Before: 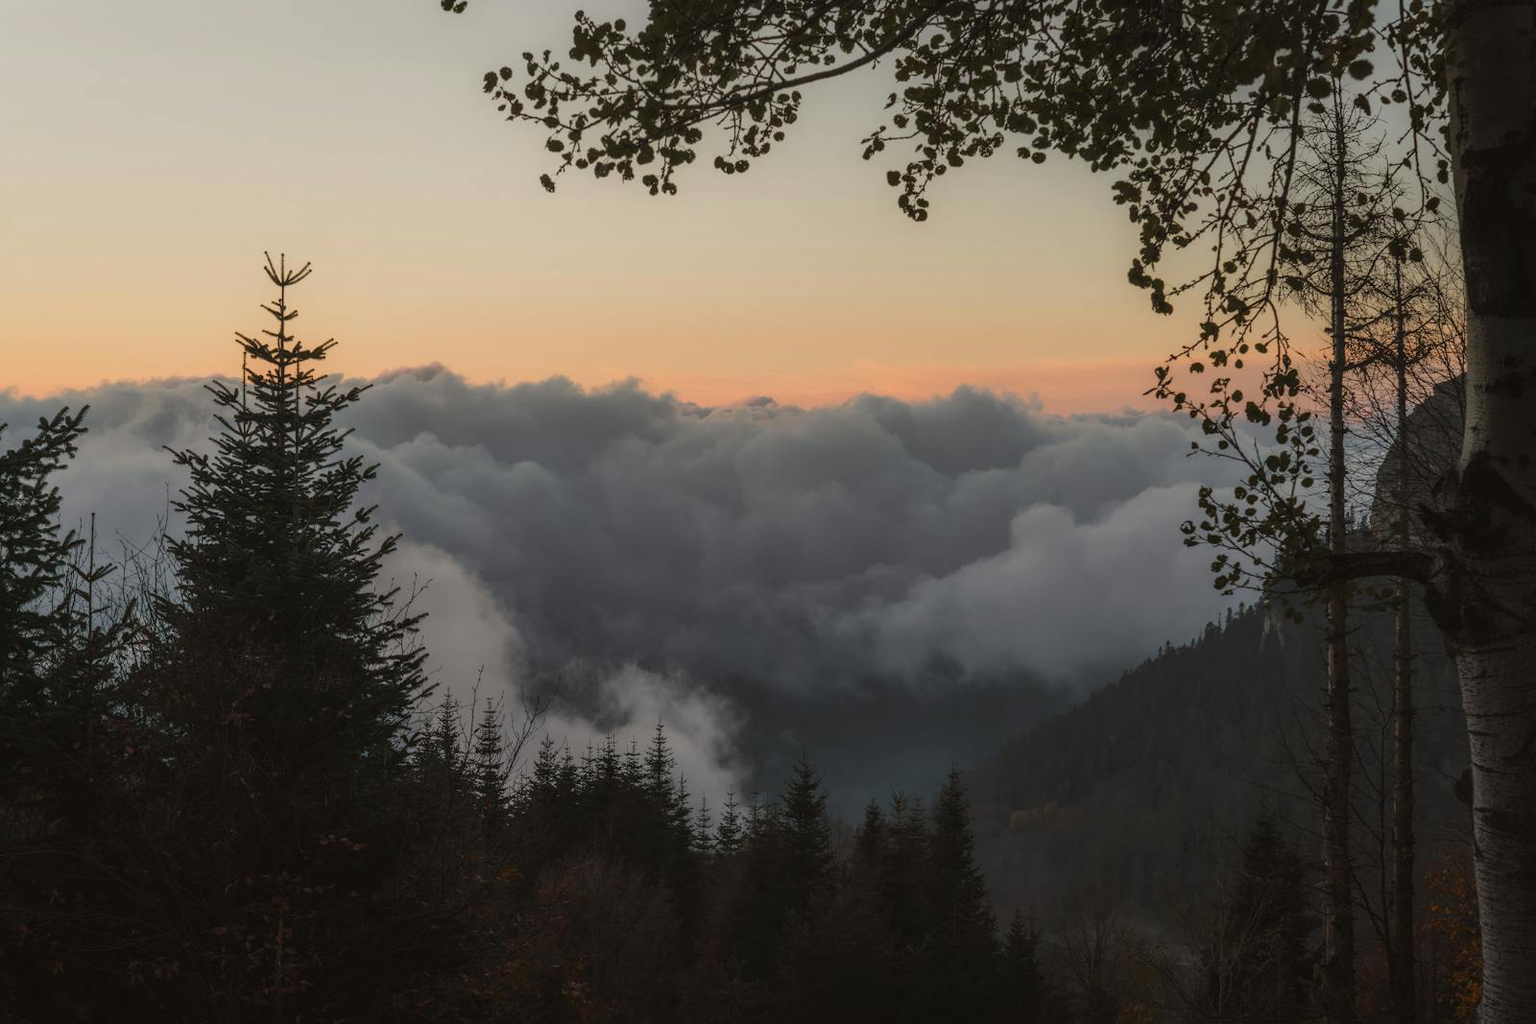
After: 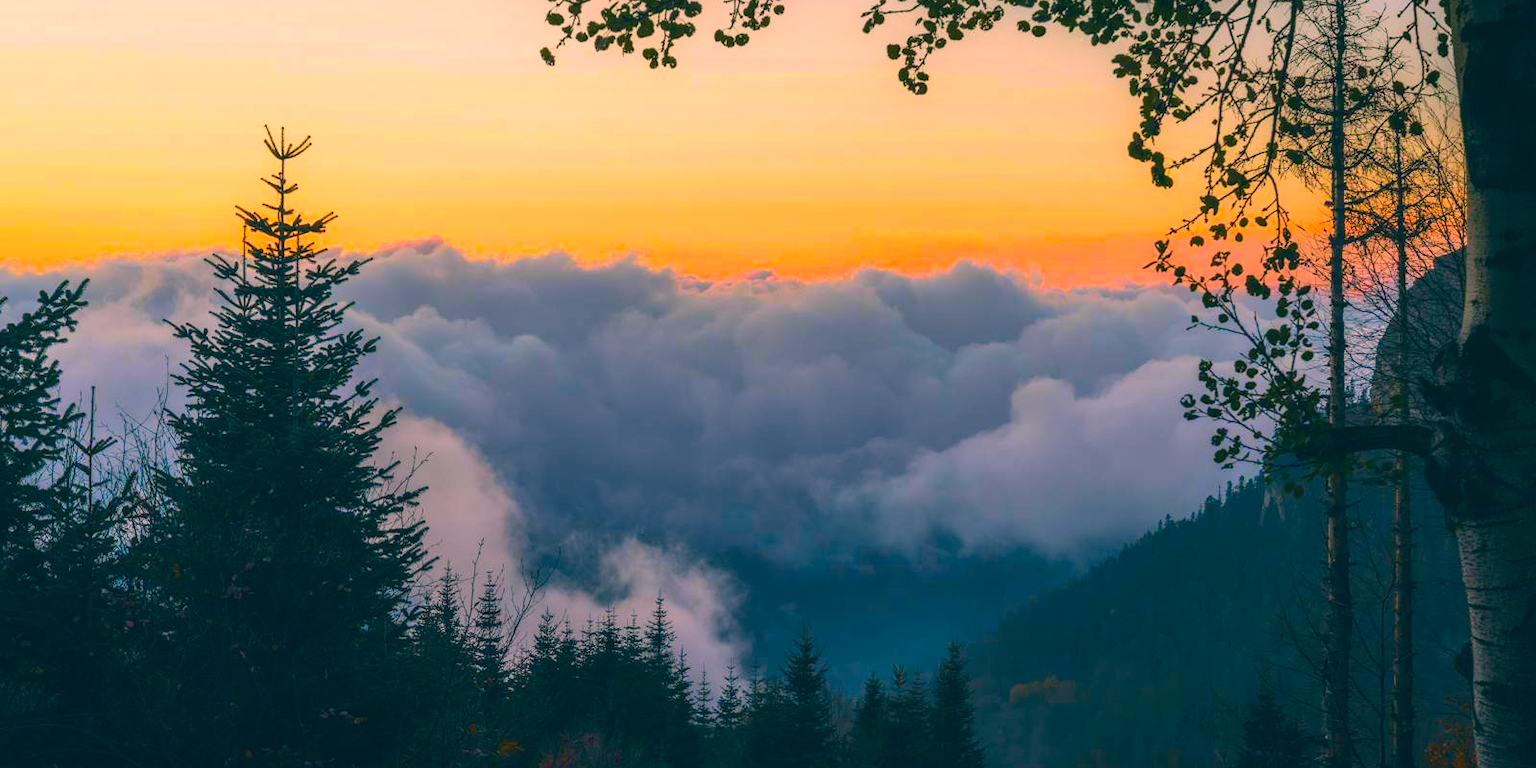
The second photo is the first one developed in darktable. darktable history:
crop and rotate: top 12.427%, bottom 12.498%
exposure: exposure 0.664 EV, compensate exposure bias true, compensate highlight preservation false
color balance rgb: linear chroma grading › global chroma 19.926%, perceptual saturation grading › global saturation 0.24%, global vibrance 42.658%
color correction: highlights a* 17.32, highlights b* 0.338, shadows a* -15.4, shadows b* -14.09, saturation 1.54
